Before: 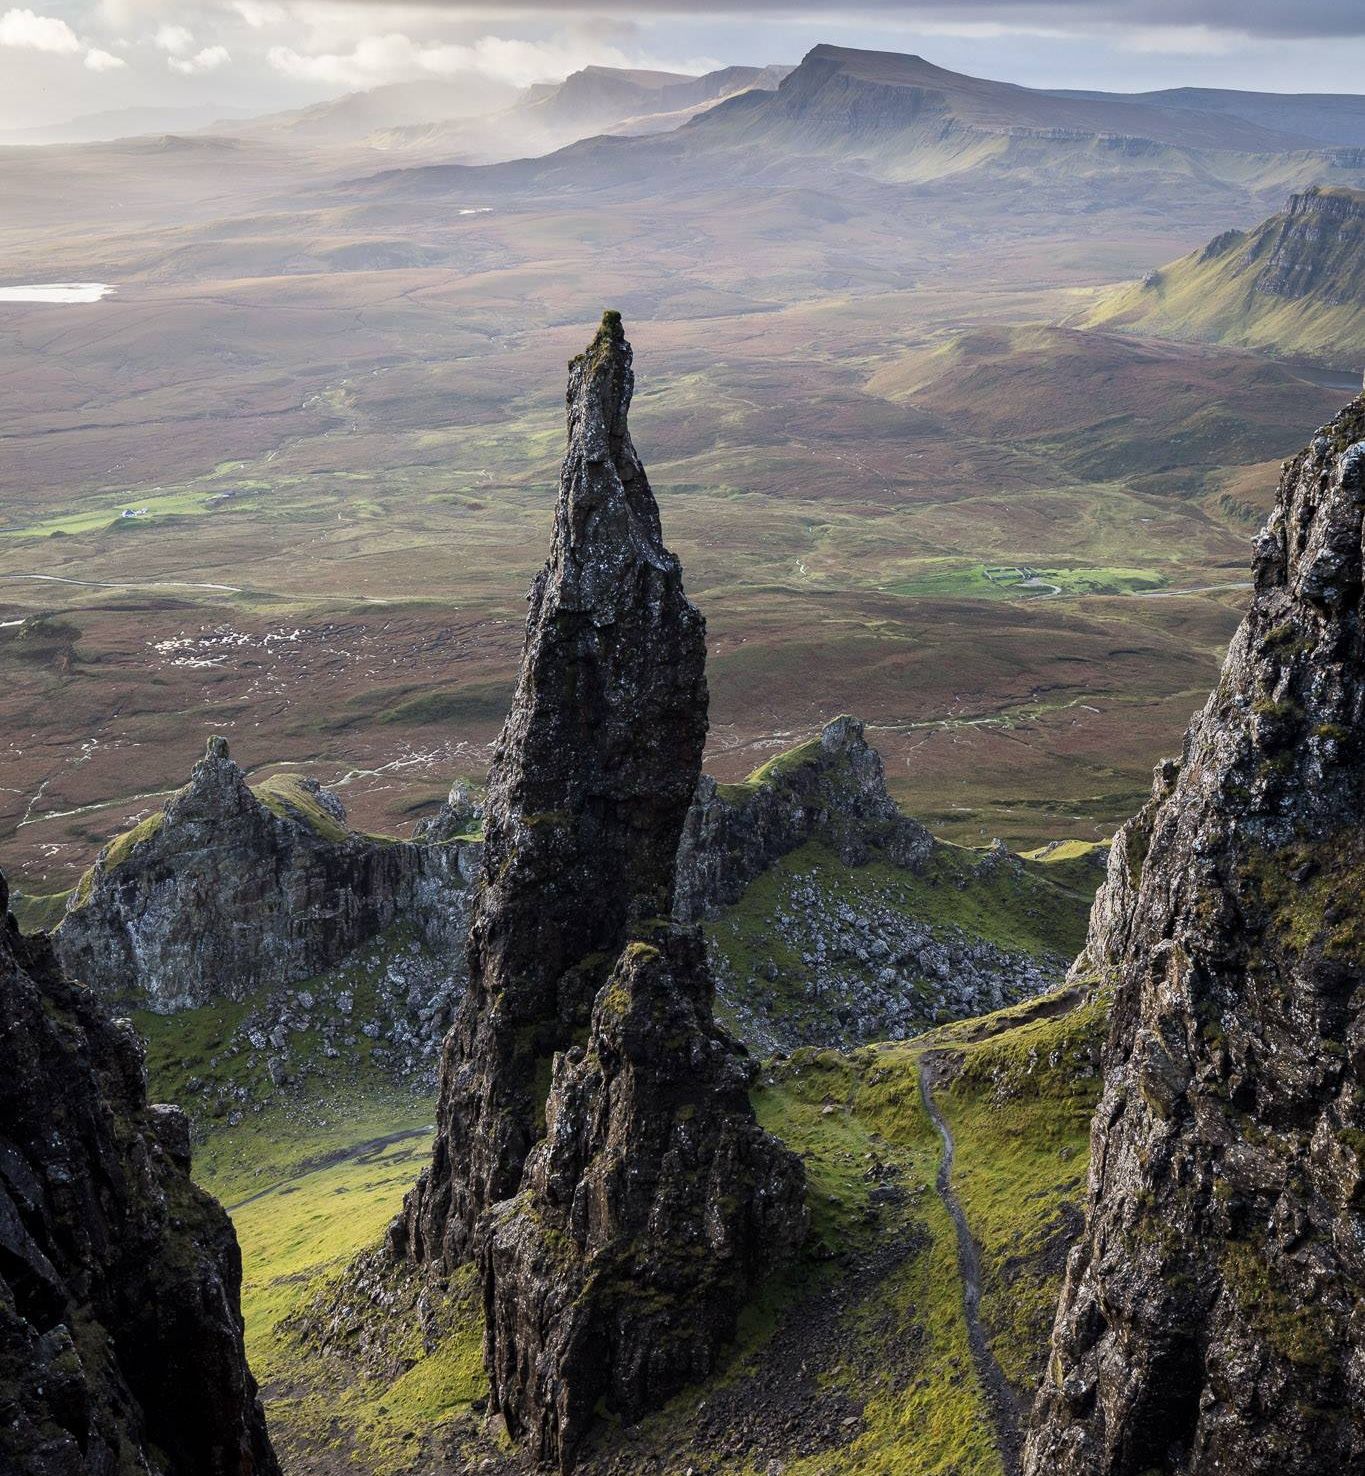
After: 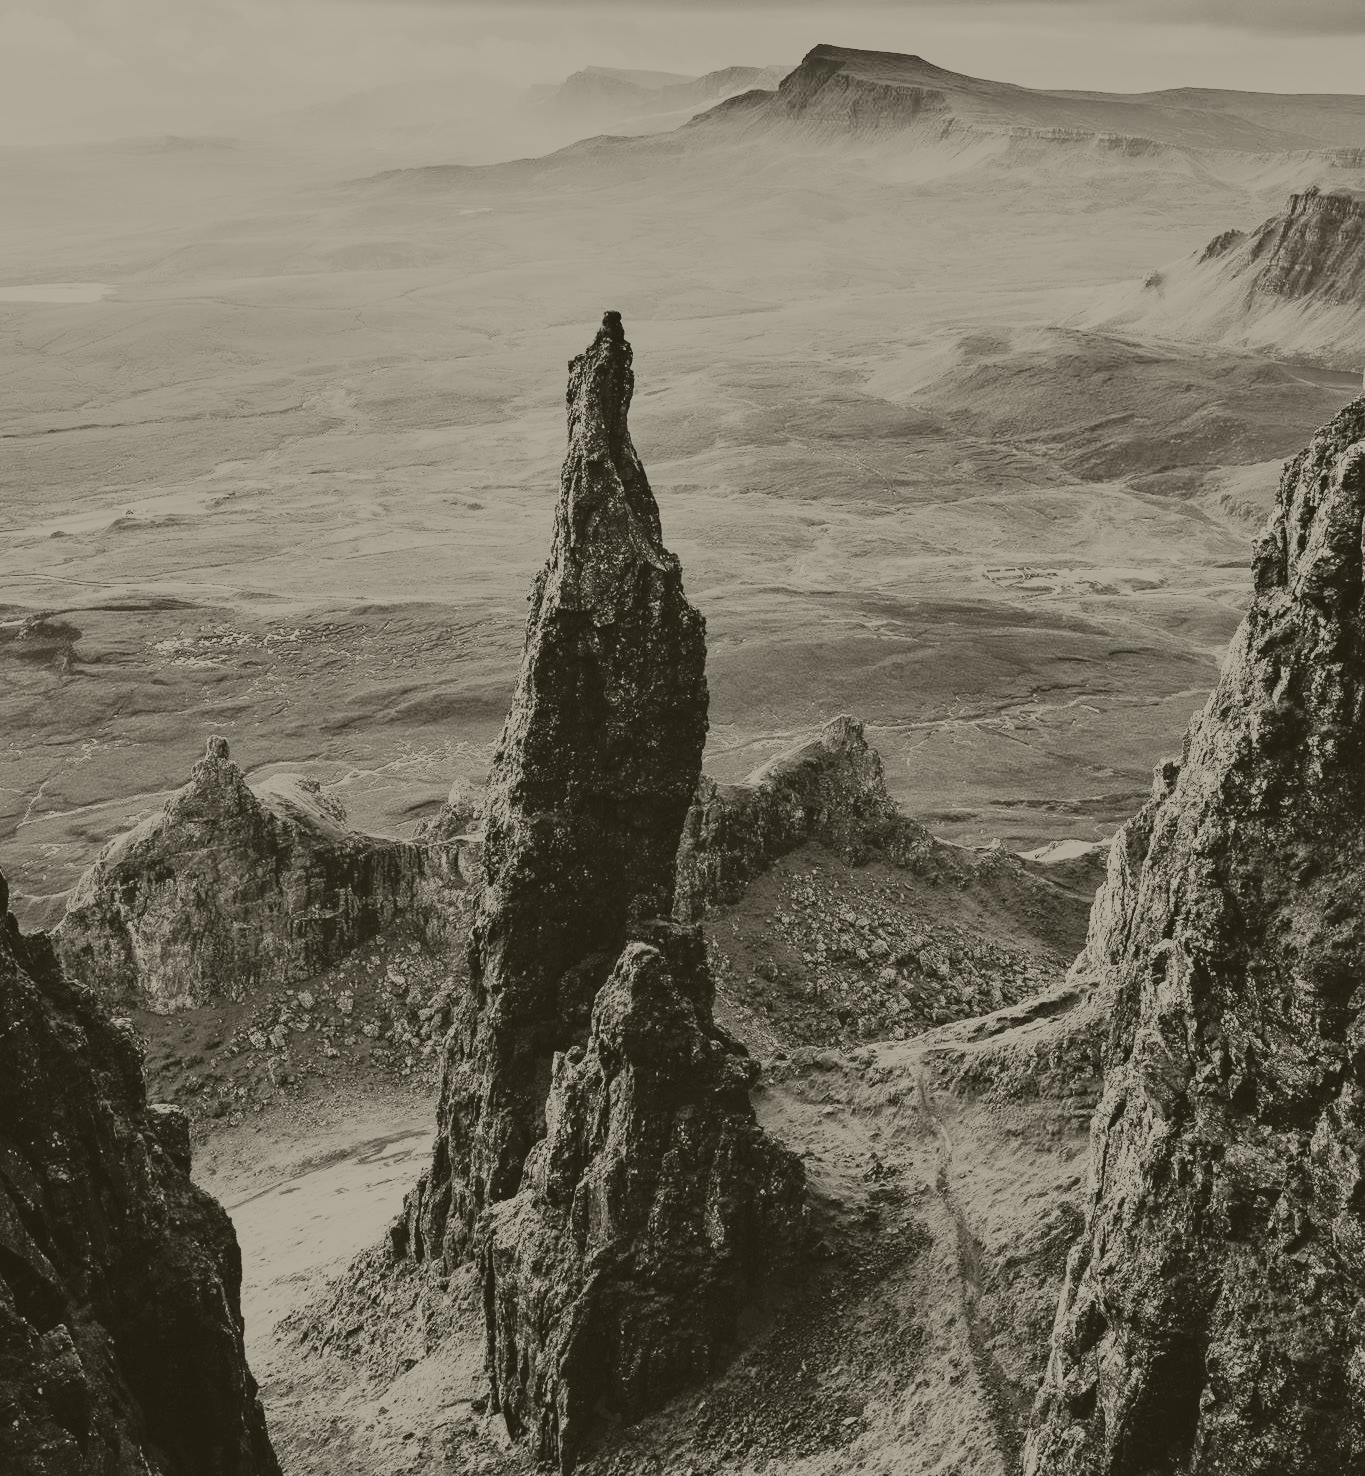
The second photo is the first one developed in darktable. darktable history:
shadows and highlights: shadows 30.63, highlights -63.22, shadows color adjustment 98%, highlights color adjustment 58.61%, soften with gaussian
rgb curve: curves: ch0 [(0, 0) (0.21, 0.15) (0.24, 0.21) (0.5, 0.75) (0.75, 0.96) (0.89, 0.99) (1, 1)]; ch1 [(0, 0.02) (0.21, 0.13) (0.25, 0.2) (0.5, 0.67) (0.75, 0.9) (0.89, 0.97) (1, 1)]; ch2 [(0, 0.02) (0.21, 0.13) (0.25, 0.2) (0.5, 0.67) (0.75, 0.9) (0.89, 0.97) (1, 1)], compensate middle gray true
colorize: hue 41.44°, saturation 22%, source mix 60%, lightness 10.61%
contrast brightness saturation: contrast 0.1, brightness 0.3, saturation 0.14
